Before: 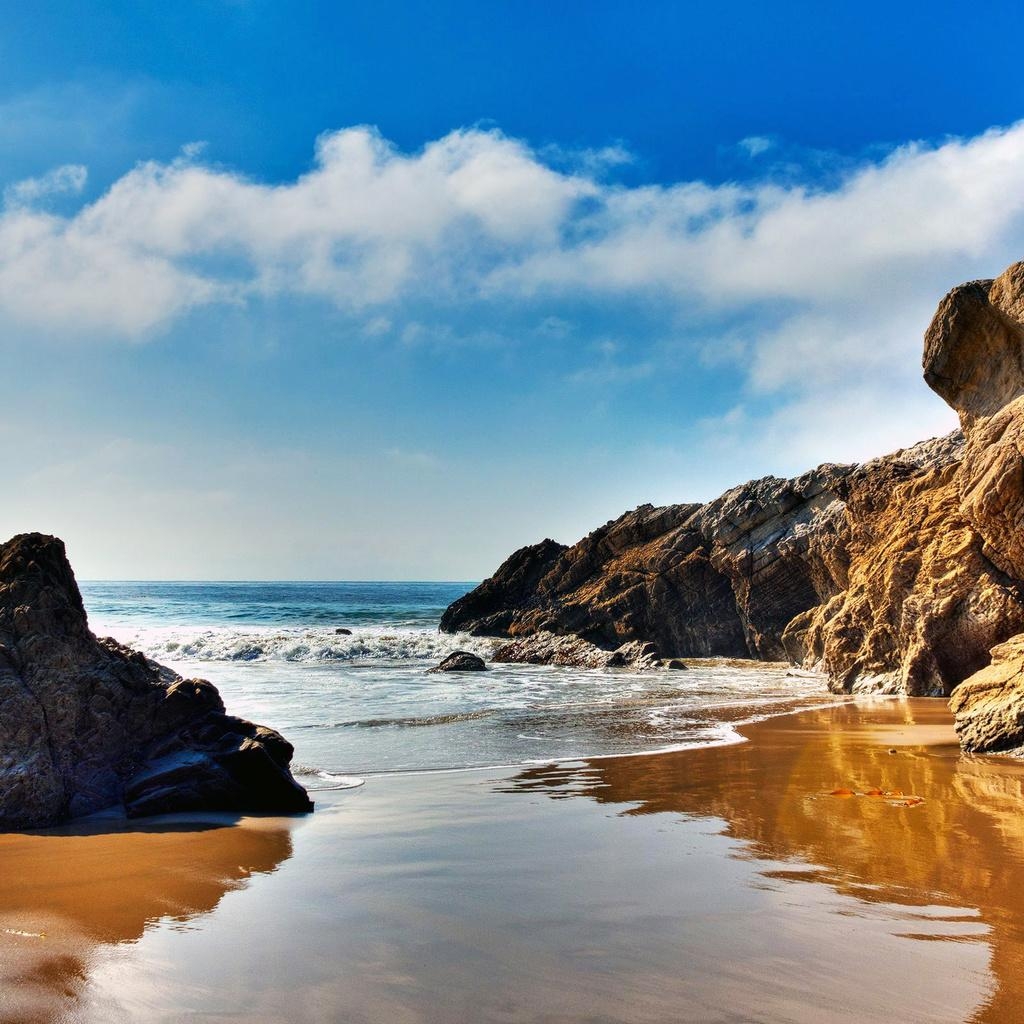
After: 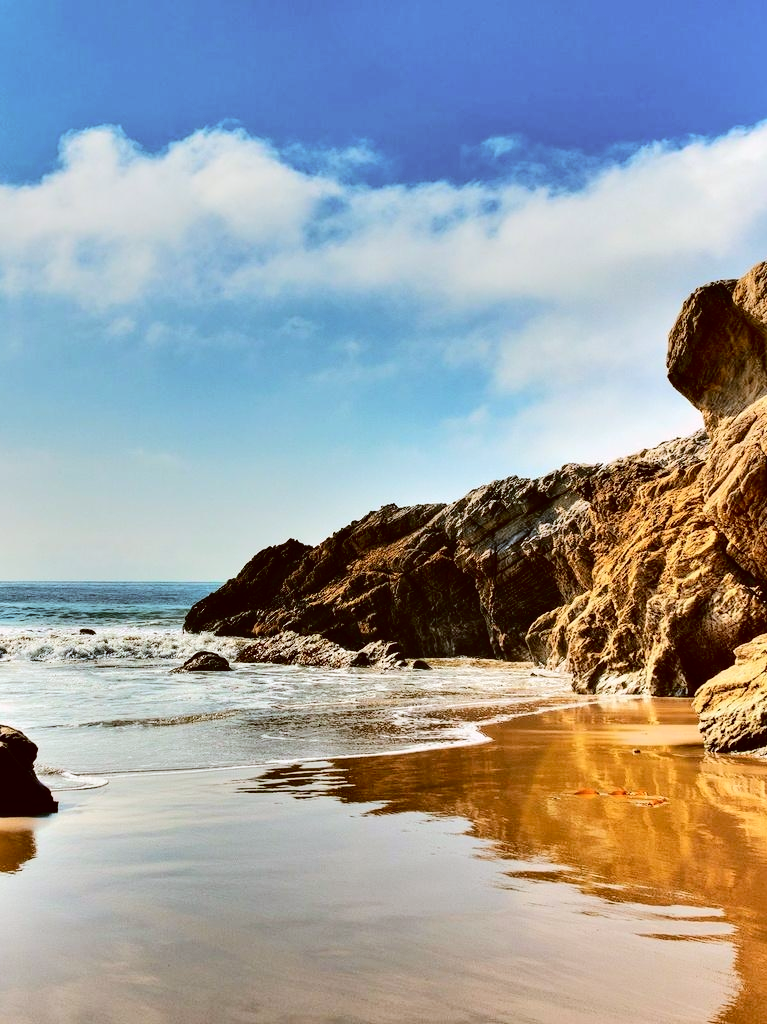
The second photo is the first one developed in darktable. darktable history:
color correction: highlights a* -0.373, highlights b* 0.175, shadows a* 4.58, shadows b* 20.42
crop and rotate: left 25.042%
tone curve: curves: ch0 [(0, 0) (0.003, 0.002) (0.011, 0.006) (0.025, 0.012) (0.044, 0.021) (0.069, 0.027) (0.1, 0.035) (0.136, 0.06) (0.177, 0.108) (0.224, 0.173) (0.277, 0.26) (0.335, 0.353) (0.399, 0.453) (0.468, 0.555) (0.543, 0.641) (0.623, 0.724) (0.709, 0.792) (0.801, 0.857) (0.898, 0.918) (1, 1)], color space Lab, independent channels, preserve colors none
